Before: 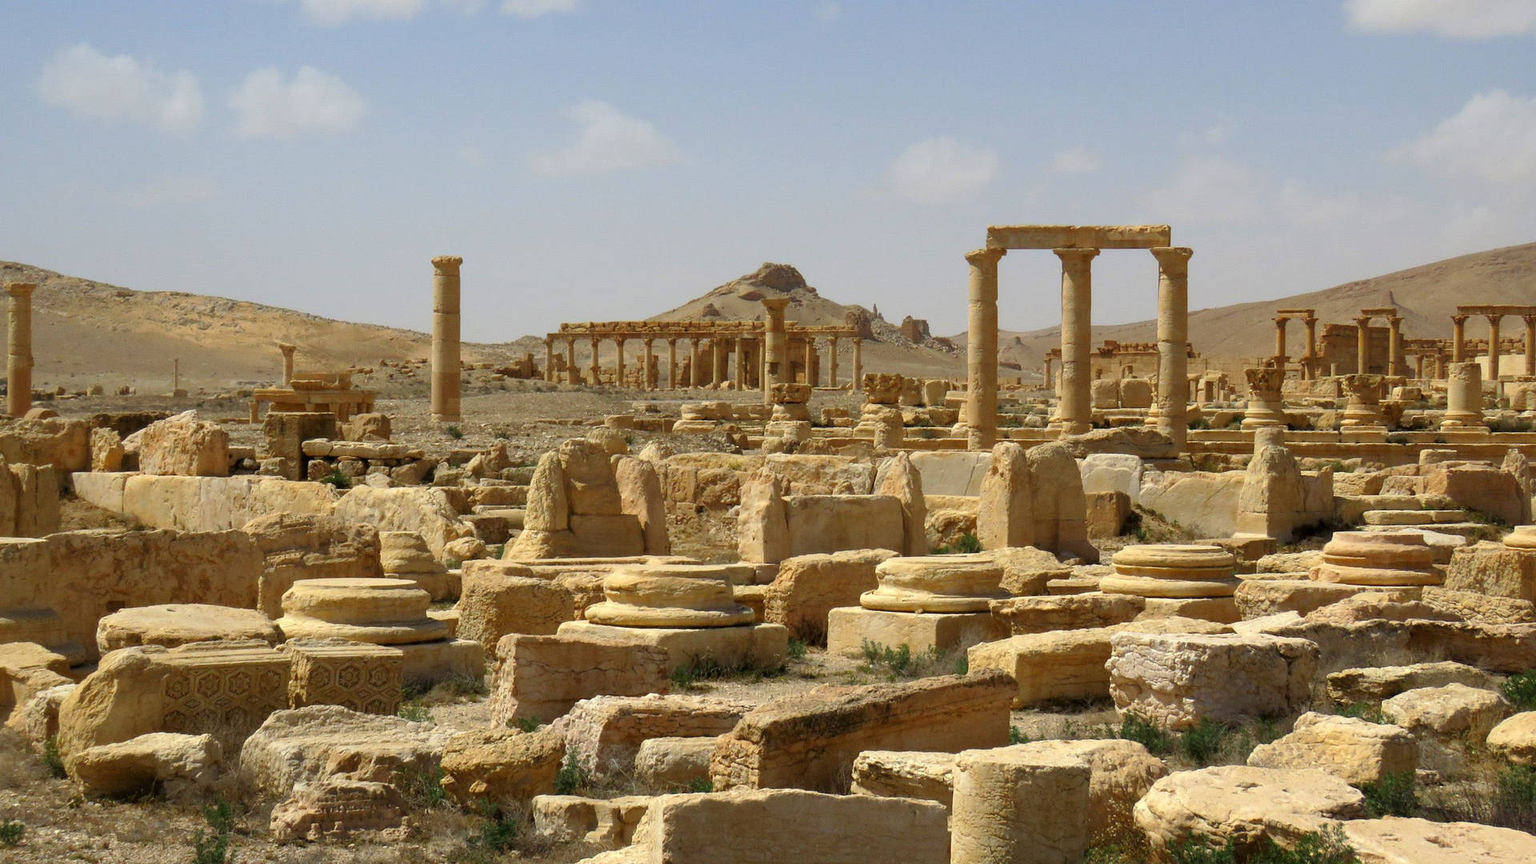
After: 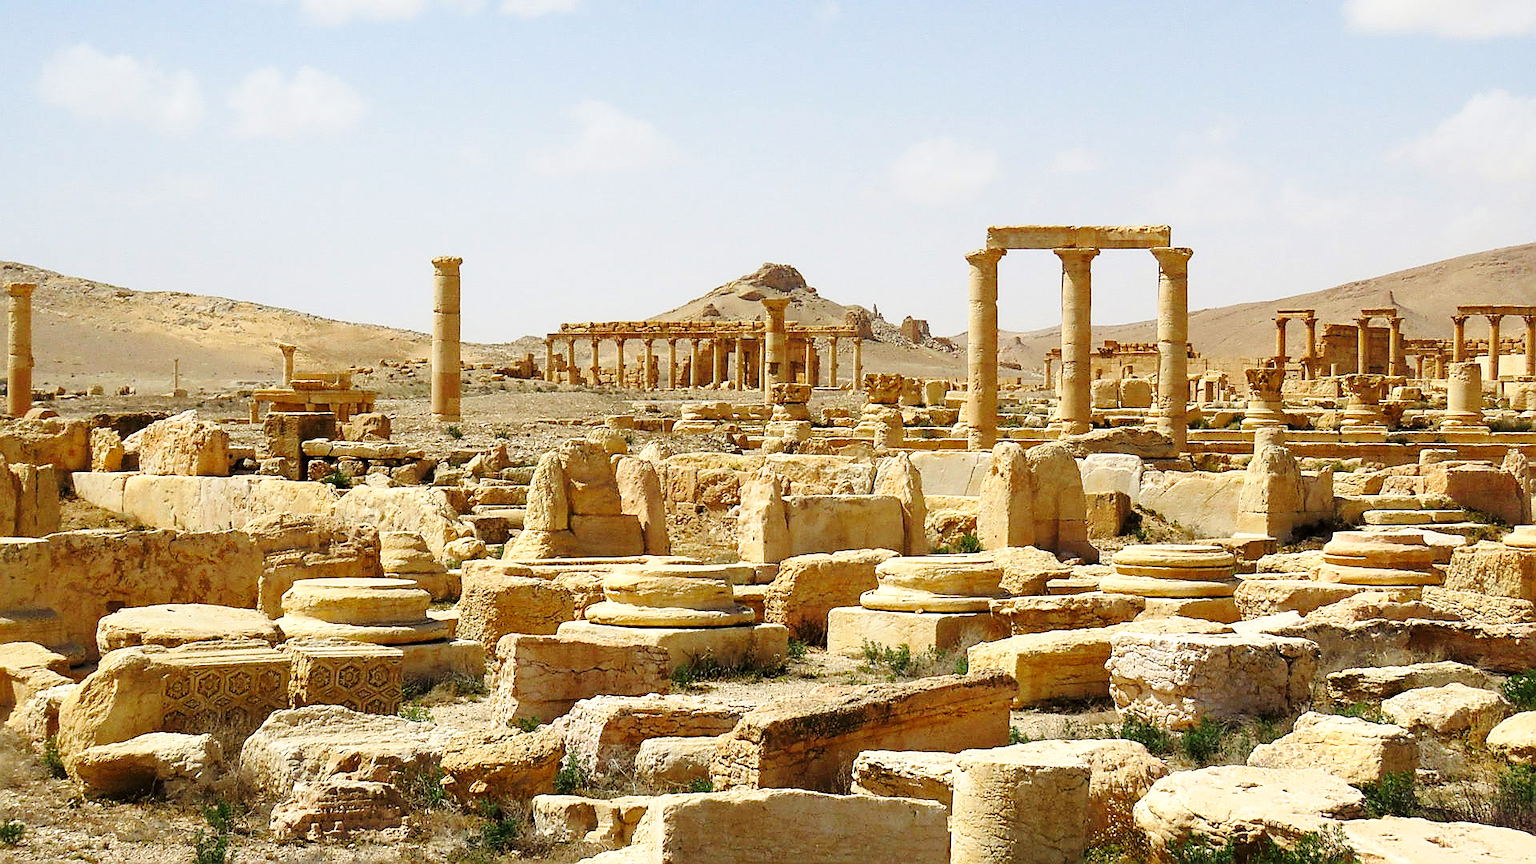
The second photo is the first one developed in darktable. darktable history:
base curve: curves: ch0 [(0, 0) (0.028, 0.03) (0.121, 0.232) (0.46, 0.748) (0.859, 0.968) (1, 1)], preserve colors none
sharpen: radius 1.388, amount 1.264, threshold 0.763
shadows and highlights: shadows -9.61, white point adjustment 1.39, highlights 11
